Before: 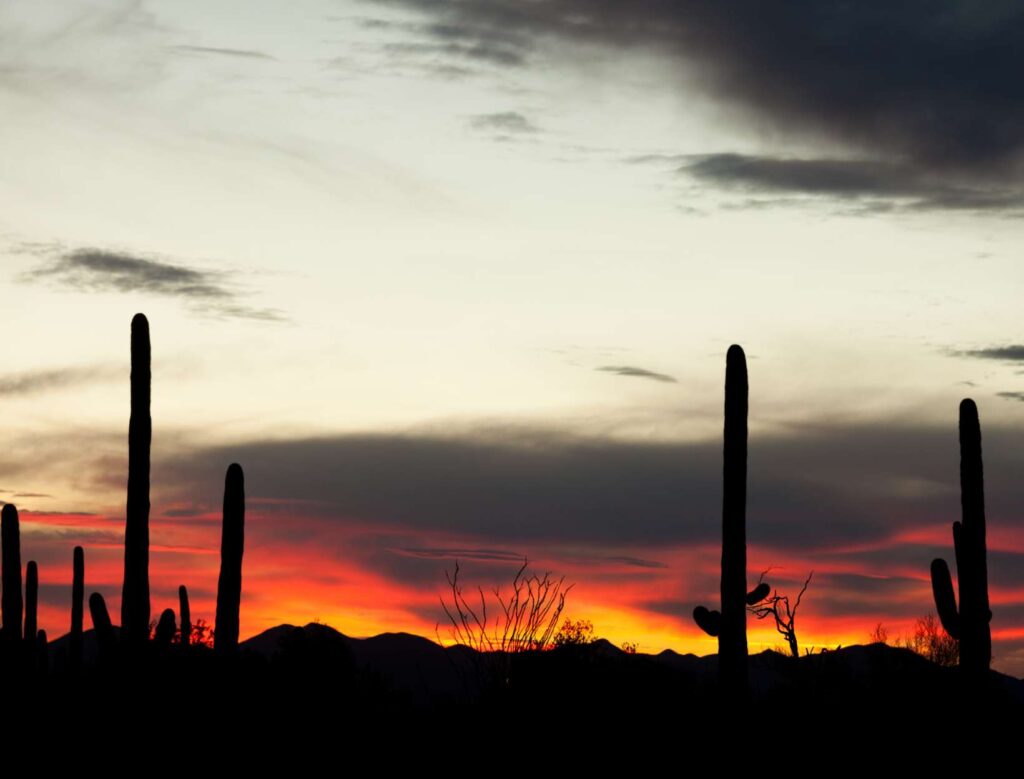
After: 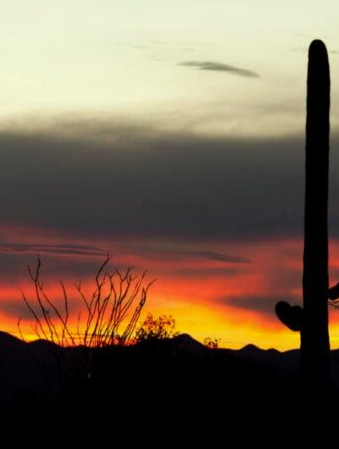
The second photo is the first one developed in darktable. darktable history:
crop: left 40.878%, top 39.176%, right 25.993%, bottom 3.081%
color correction: highlights a* -4.73, highlights b* 5.06, saturation 0.97
